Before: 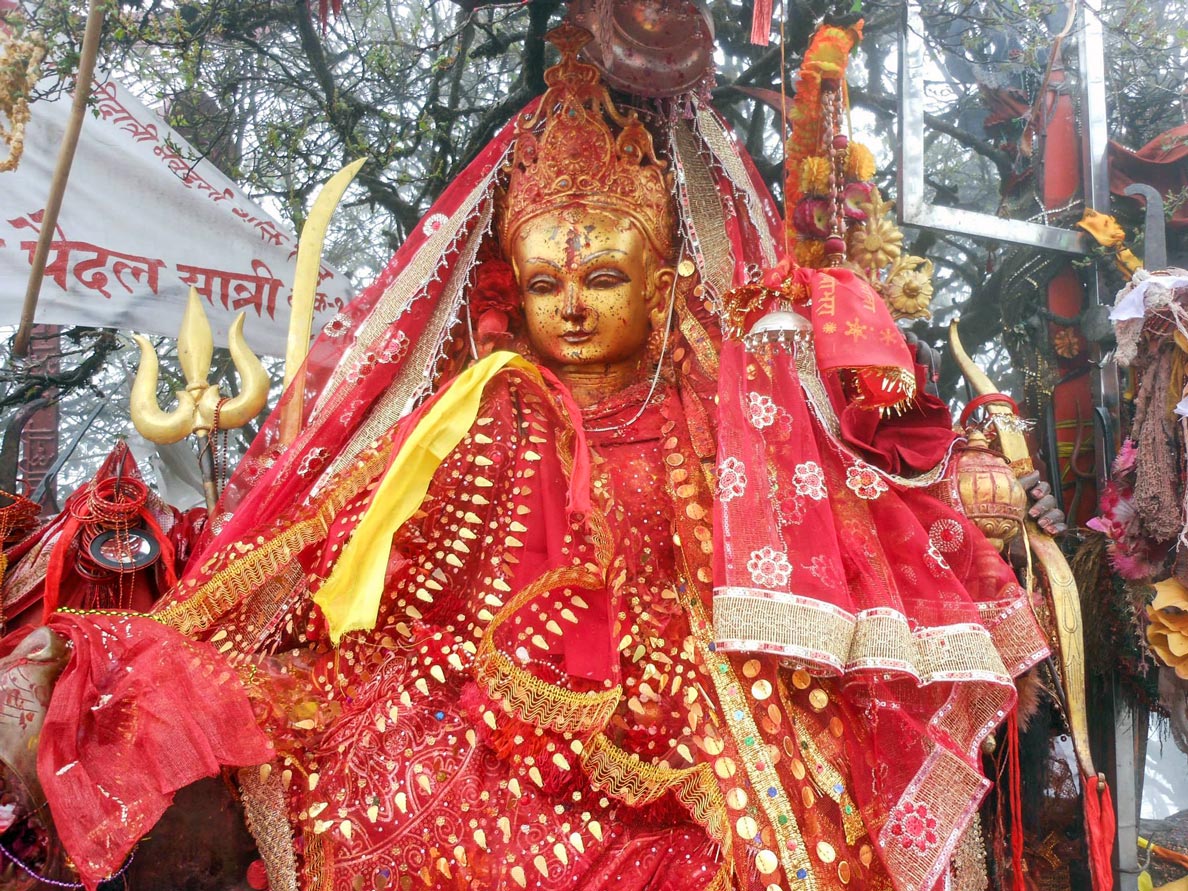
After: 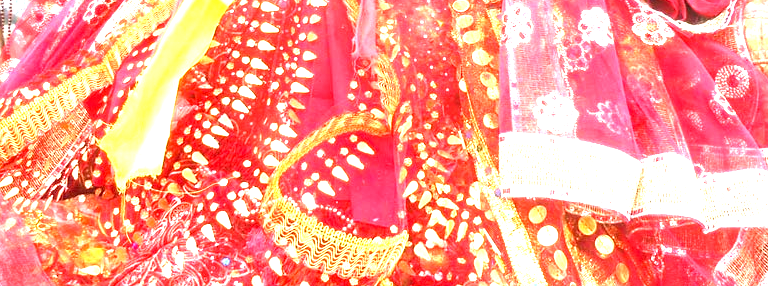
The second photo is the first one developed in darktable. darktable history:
exposure: exposure 2.007 EV, compensate exposure bias true, compensate highlight preservation false
crop: left 18.067%, top 50.961%, right 17.217%, bottom 16.93%
